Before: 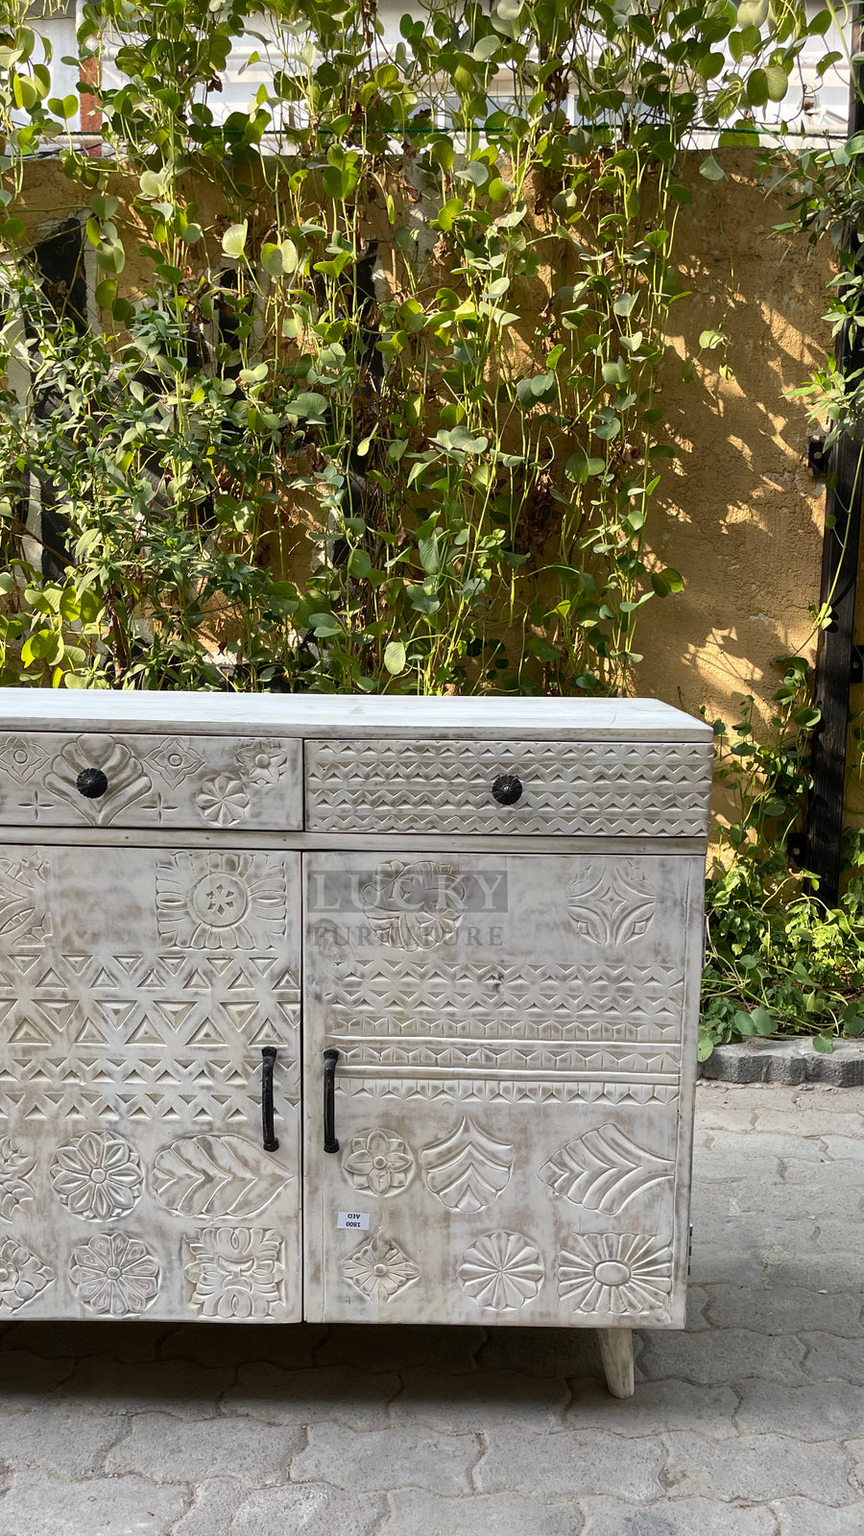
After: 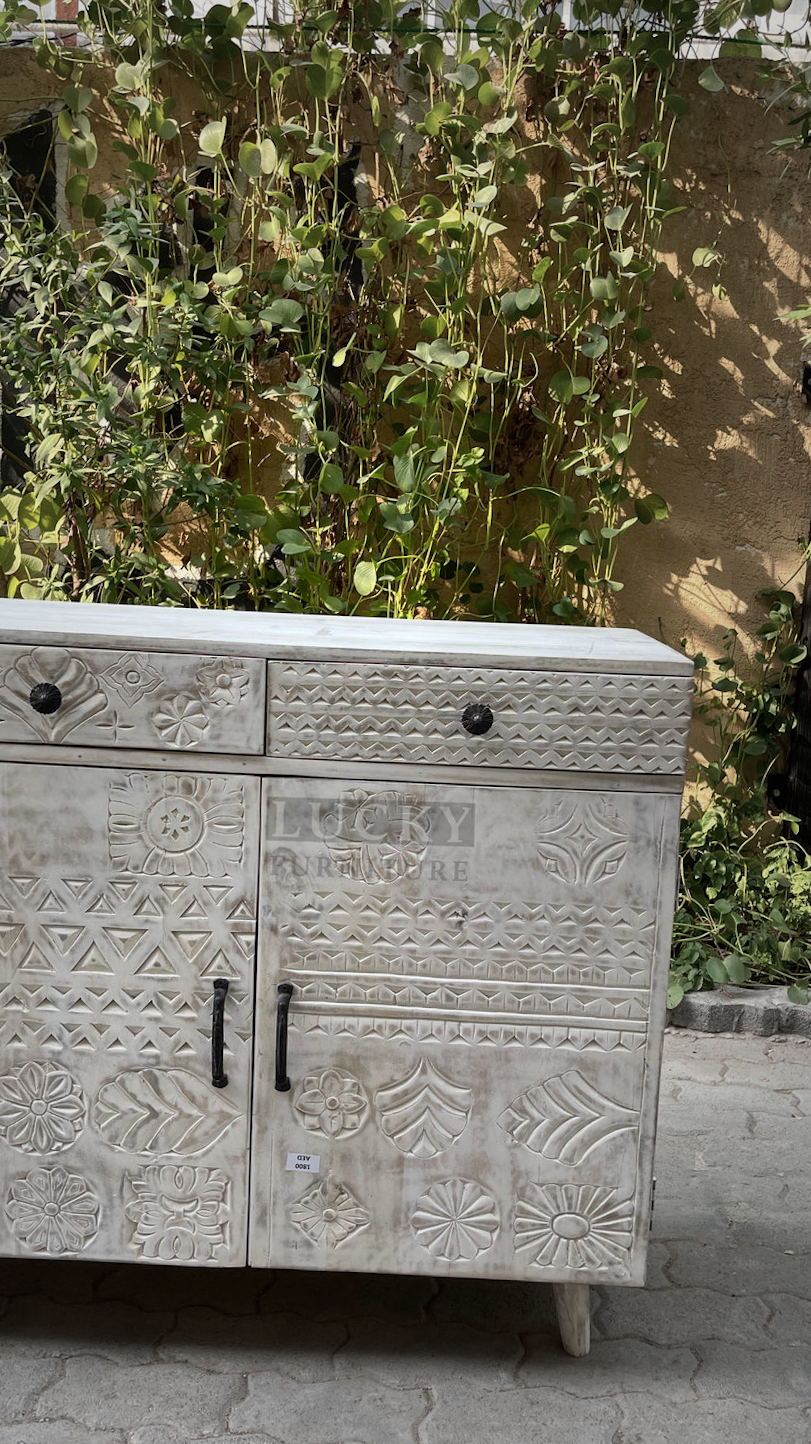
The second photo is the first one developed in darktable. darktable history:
crop and rotate: angle -1.84°, left 3.1%, top 4.176%, right 1.643%, bottom 0.444%
vignetting: fall-off start 17.47%, fall-off radius 137.64%, center (-0.147, 0.014), width/height ratio 0.615, shape 0.578, unbound false
